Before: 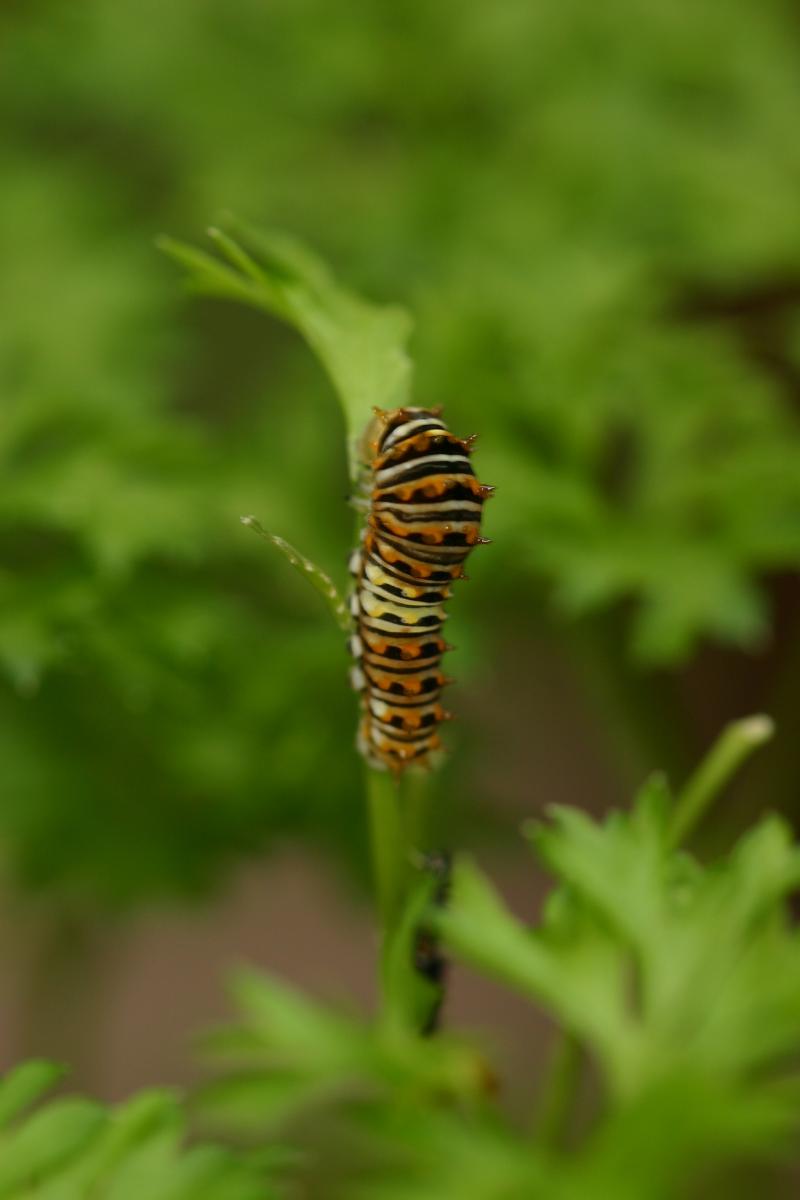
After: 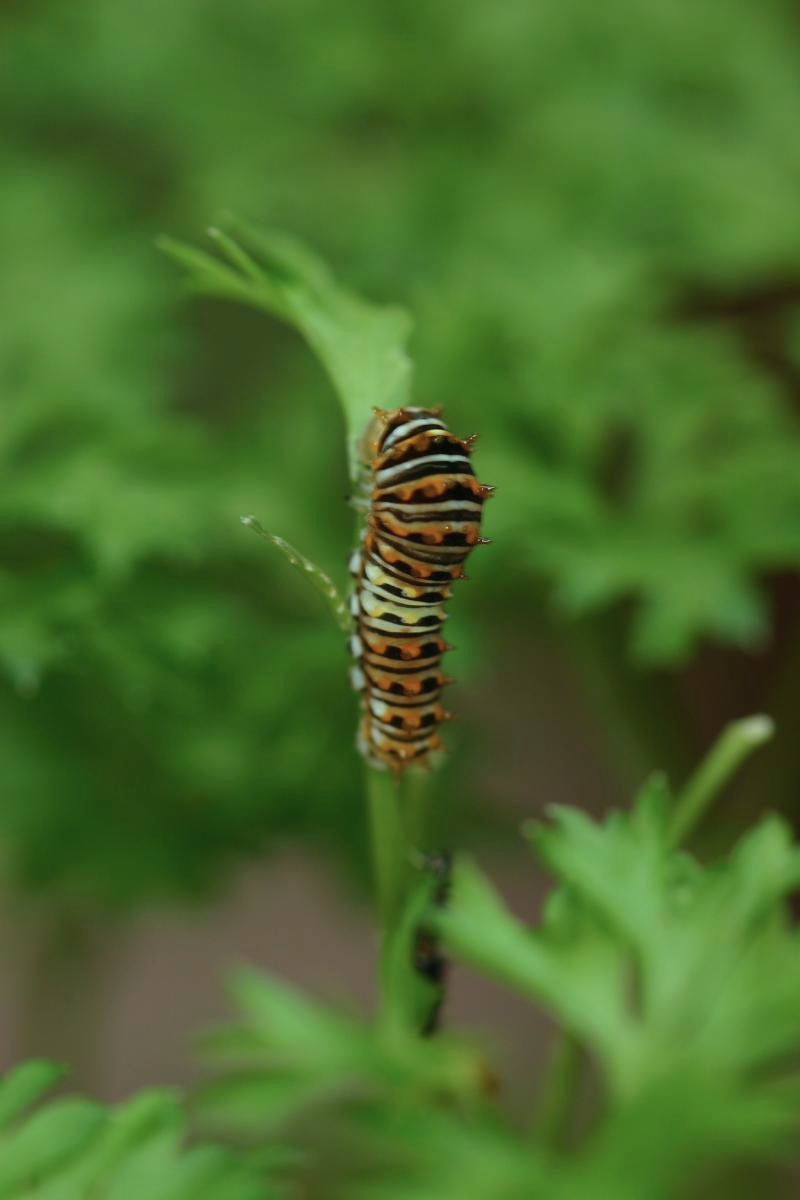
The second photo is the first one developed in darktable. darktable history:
color correction: highlights a* -10.69, highlights b* -19.19
exposure: black level correction -0.001, exposure 0.08 EV, compensate highlight preservation false
